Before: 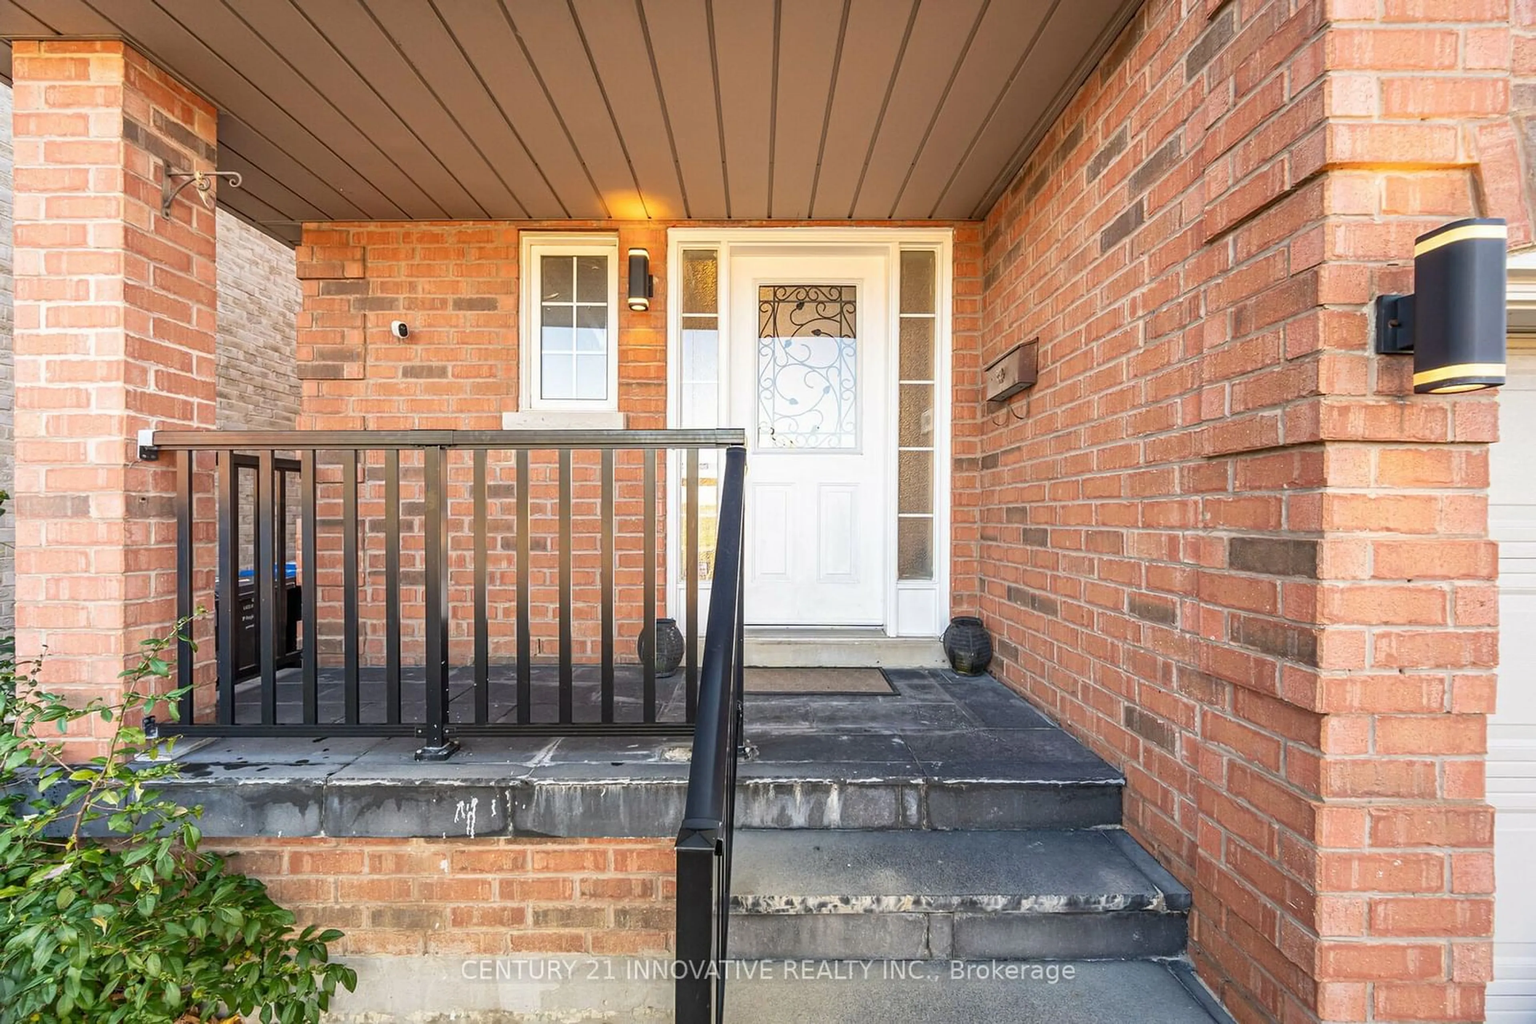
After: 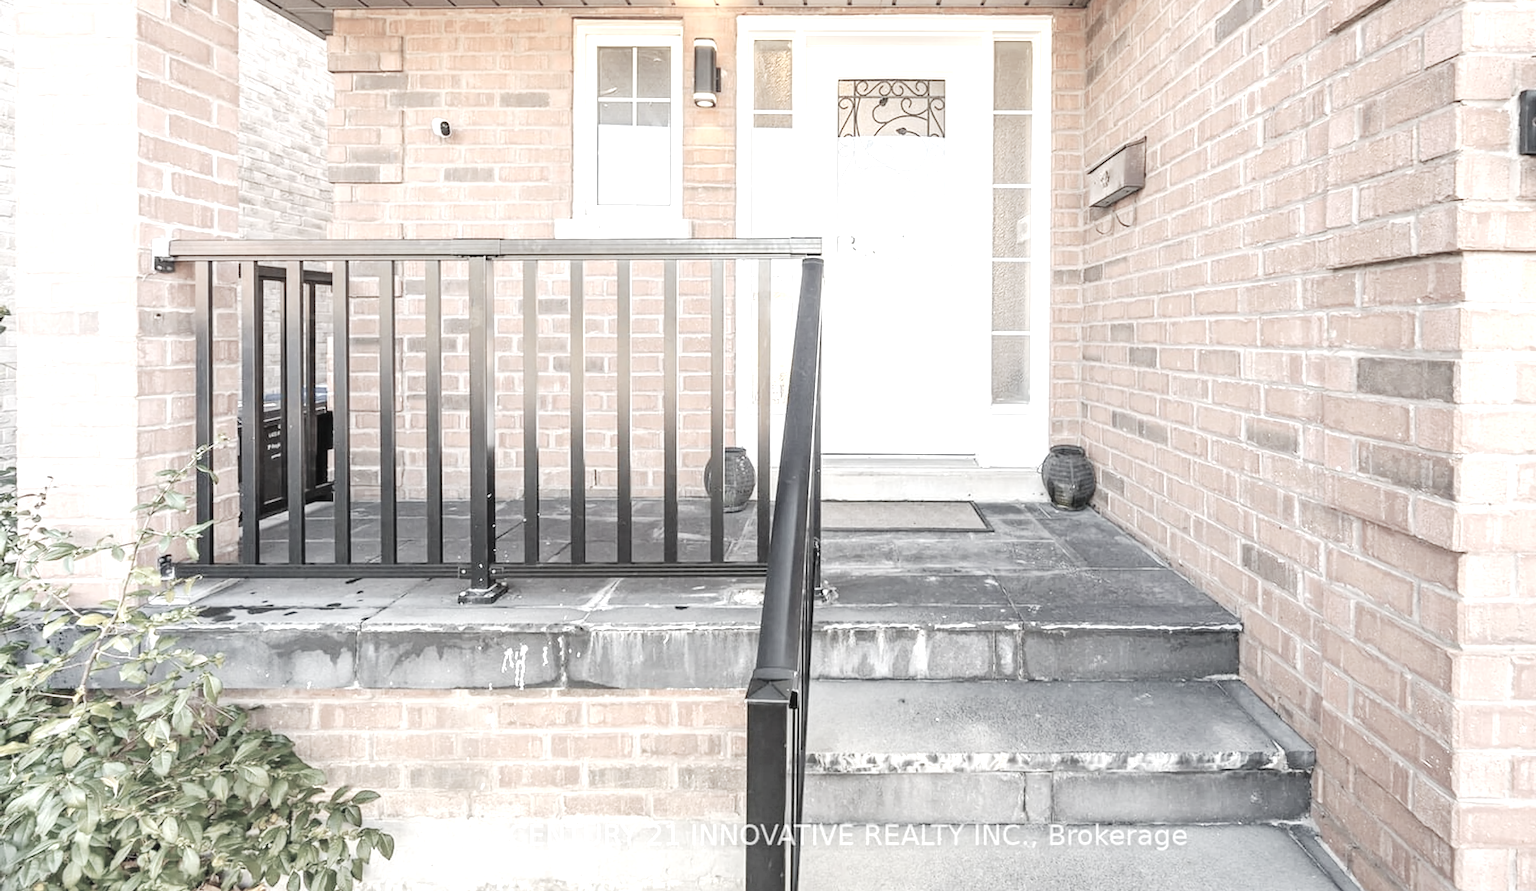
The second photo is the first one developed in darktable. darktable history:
color zones: curves: ch1 [(0.24, 0.634) (0.75, 0.5)]; ch2 [(0.253, 0.437) (0.745, 0.491)]
crop: top 20.922%, right 9.396%, bottom 0.22%
exposure: black level correction 0, exposure 1.455 EV, compensate highlight preservation false
contrast brightness saturation: contrast 0.027, brightness 0.064, saturation 0.129
color correction: highlights b* -0.015, saturation 0.187
tone curve: curves: ch0 [(0, 0.023) (0.184, 0.168) (0.491, 0.519) (0.748, 0.765) (1, 0.919)]; ch1 [(0, 0) (0.179, 0.173) (0.322, 0.32) (0.424, 0.424) (0.496, 0.501) (0.563, 0.586) (0.761, 0.803) (1, 1)]; ch2 [(0, 0) (0.434, 0.447) (0.483, 0.487) (0.557, 0.541) (0.697, 0.68) (1, 1)], preserve colors none
